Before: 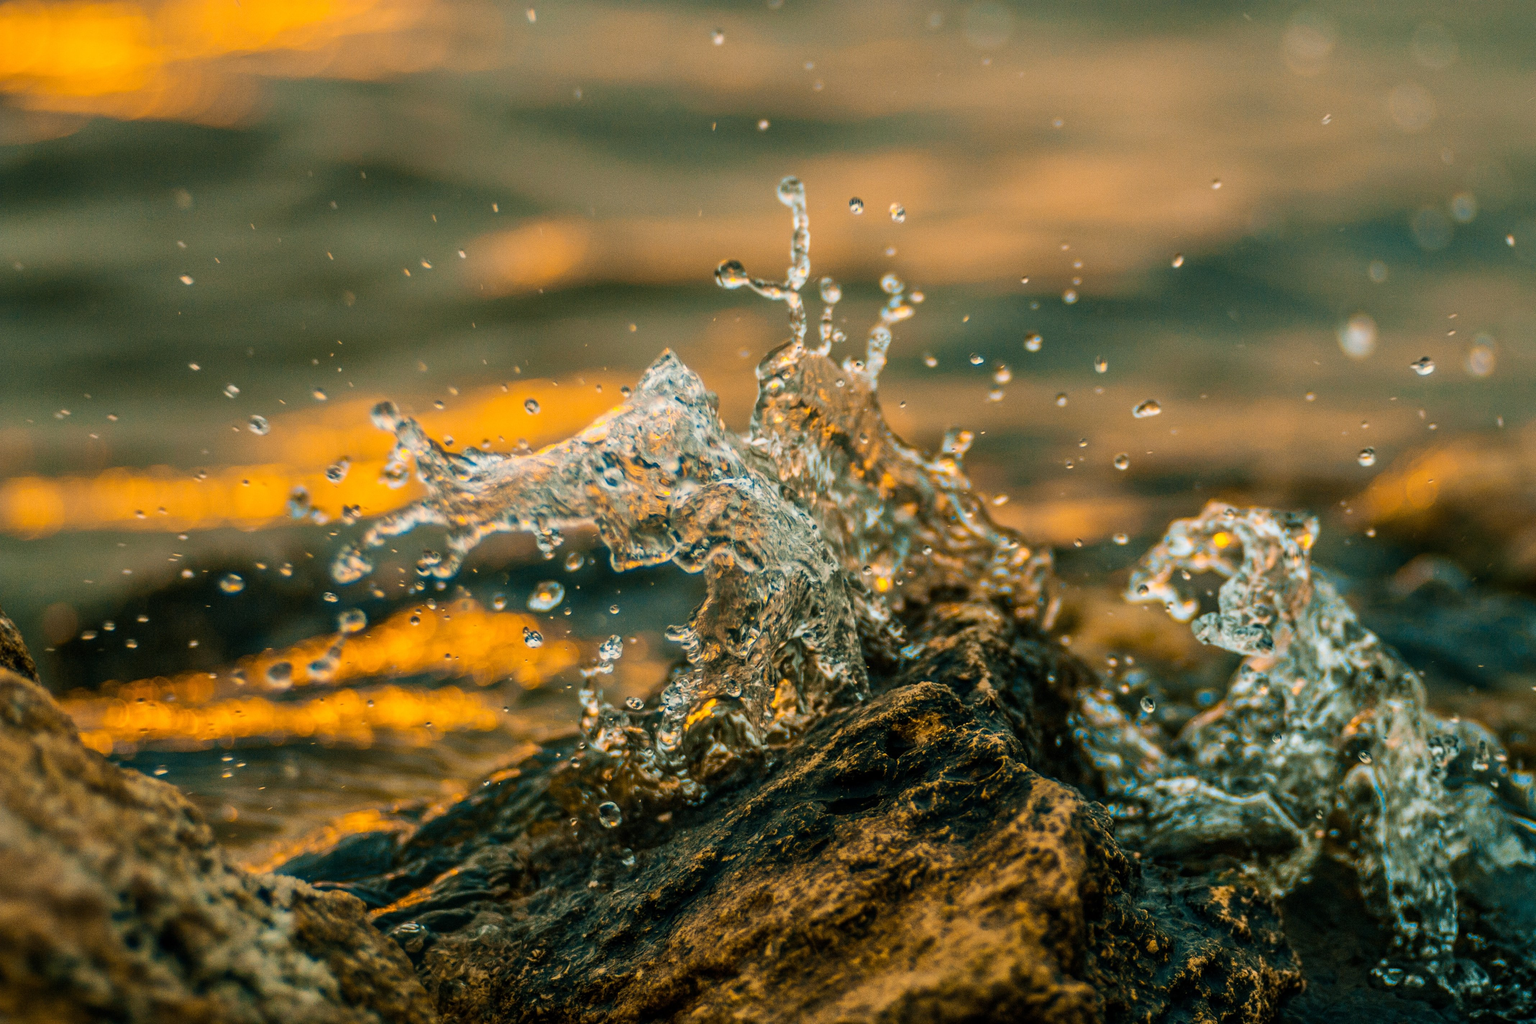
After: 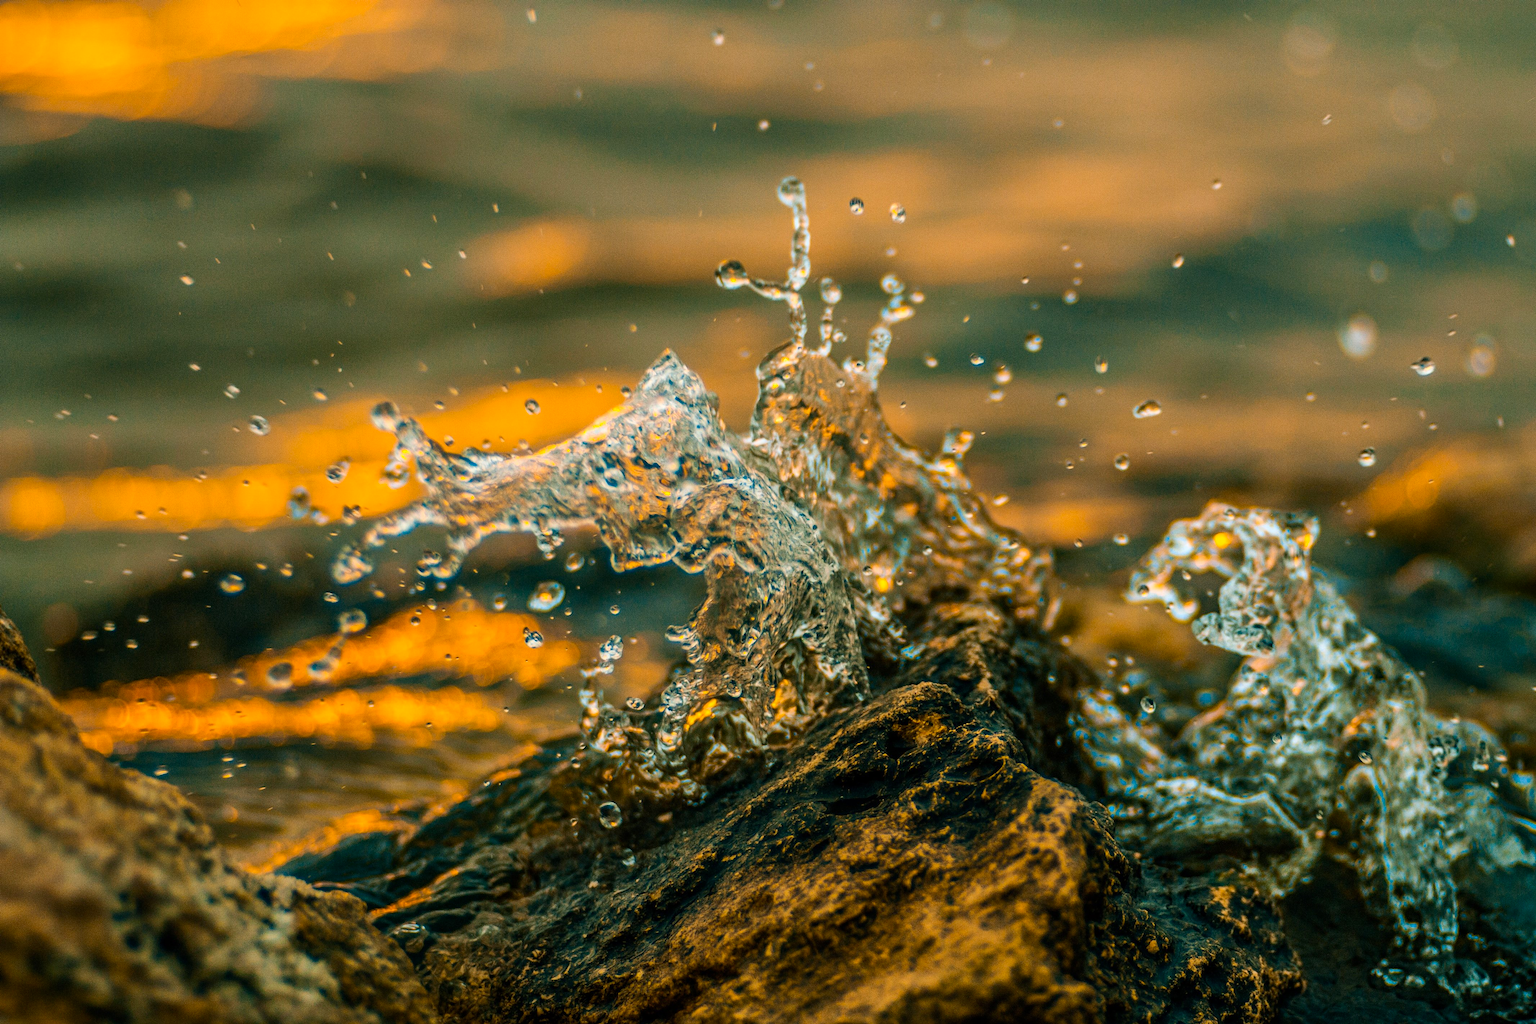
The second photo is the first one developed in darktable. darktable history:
contrast brightness saturation: contrast 0.045, saturation 0.15
haze removal: compatibility mode true, adaptive false
